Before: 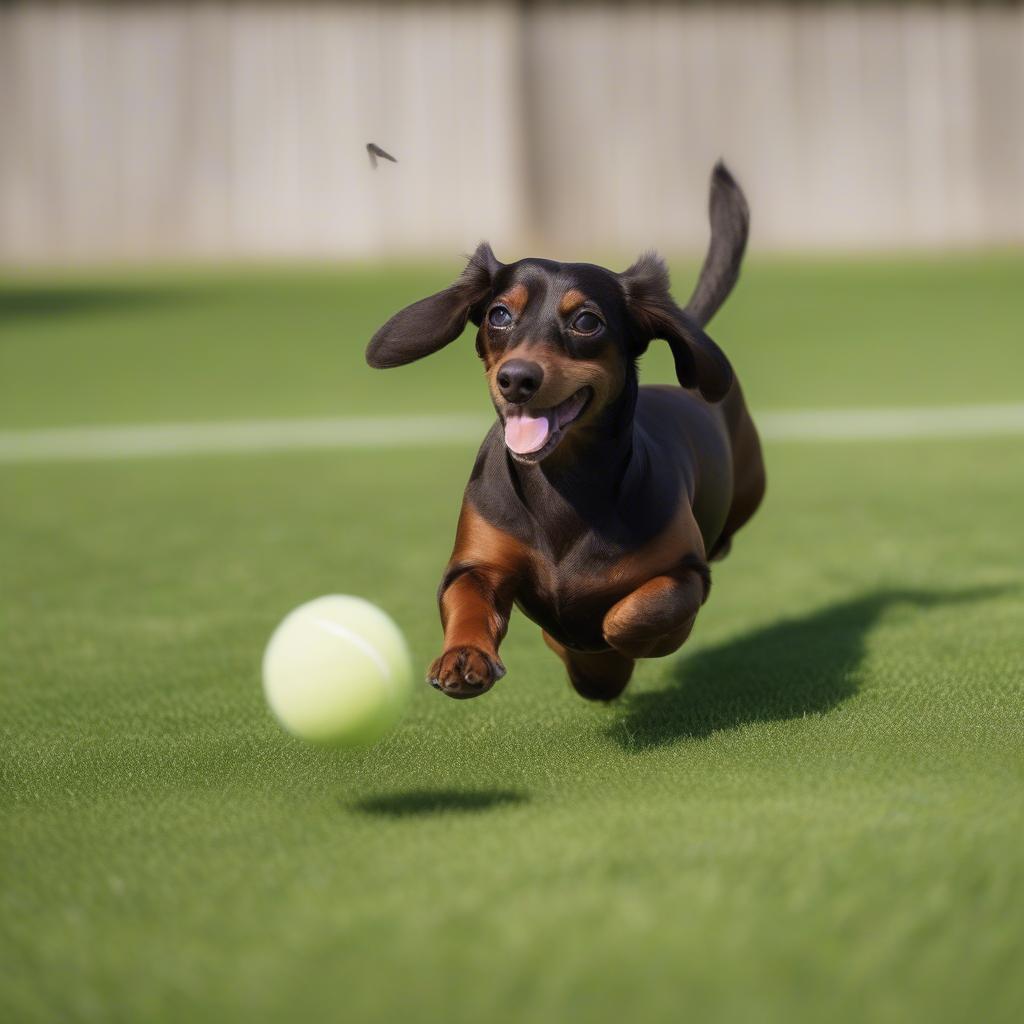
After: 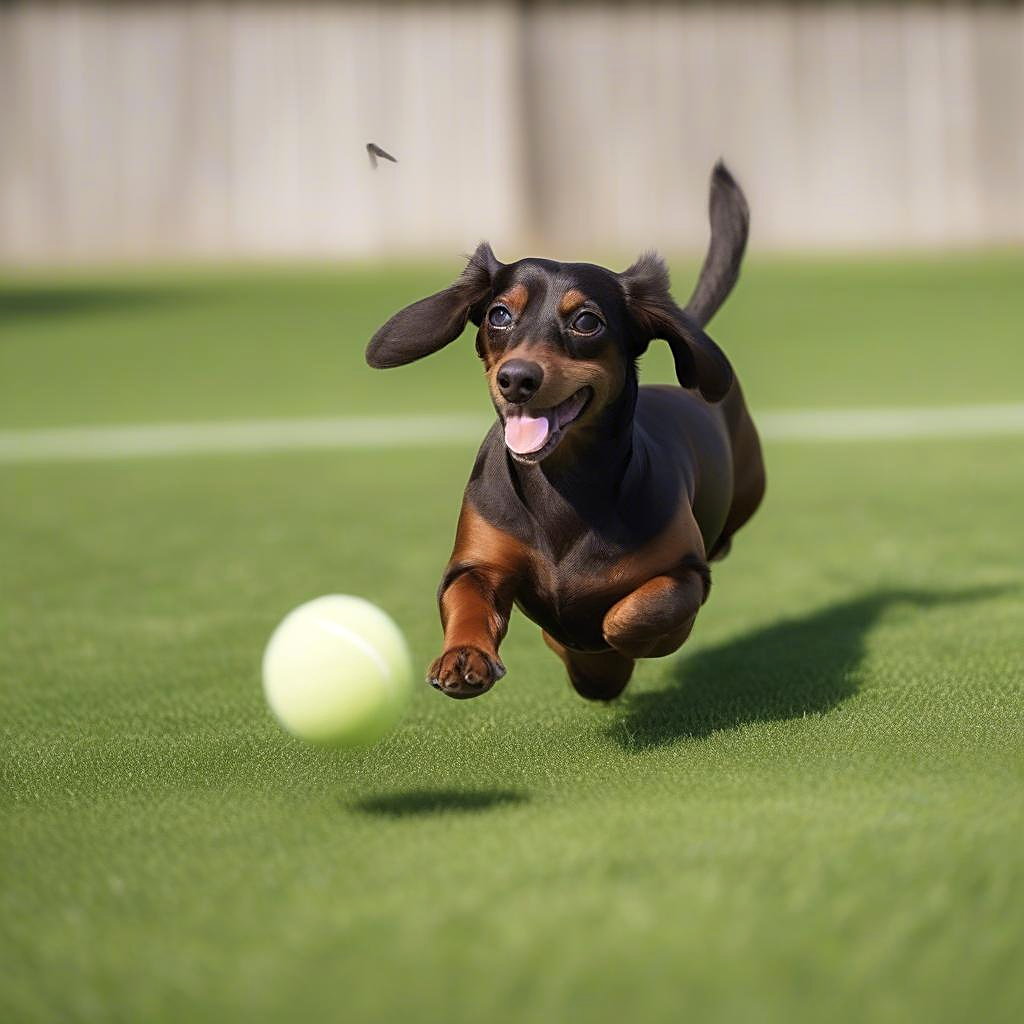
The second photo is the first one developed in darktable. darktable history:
exposure: exposure 0.173 EV, compensate highlight preservation false
sharpen: on, module defaults
